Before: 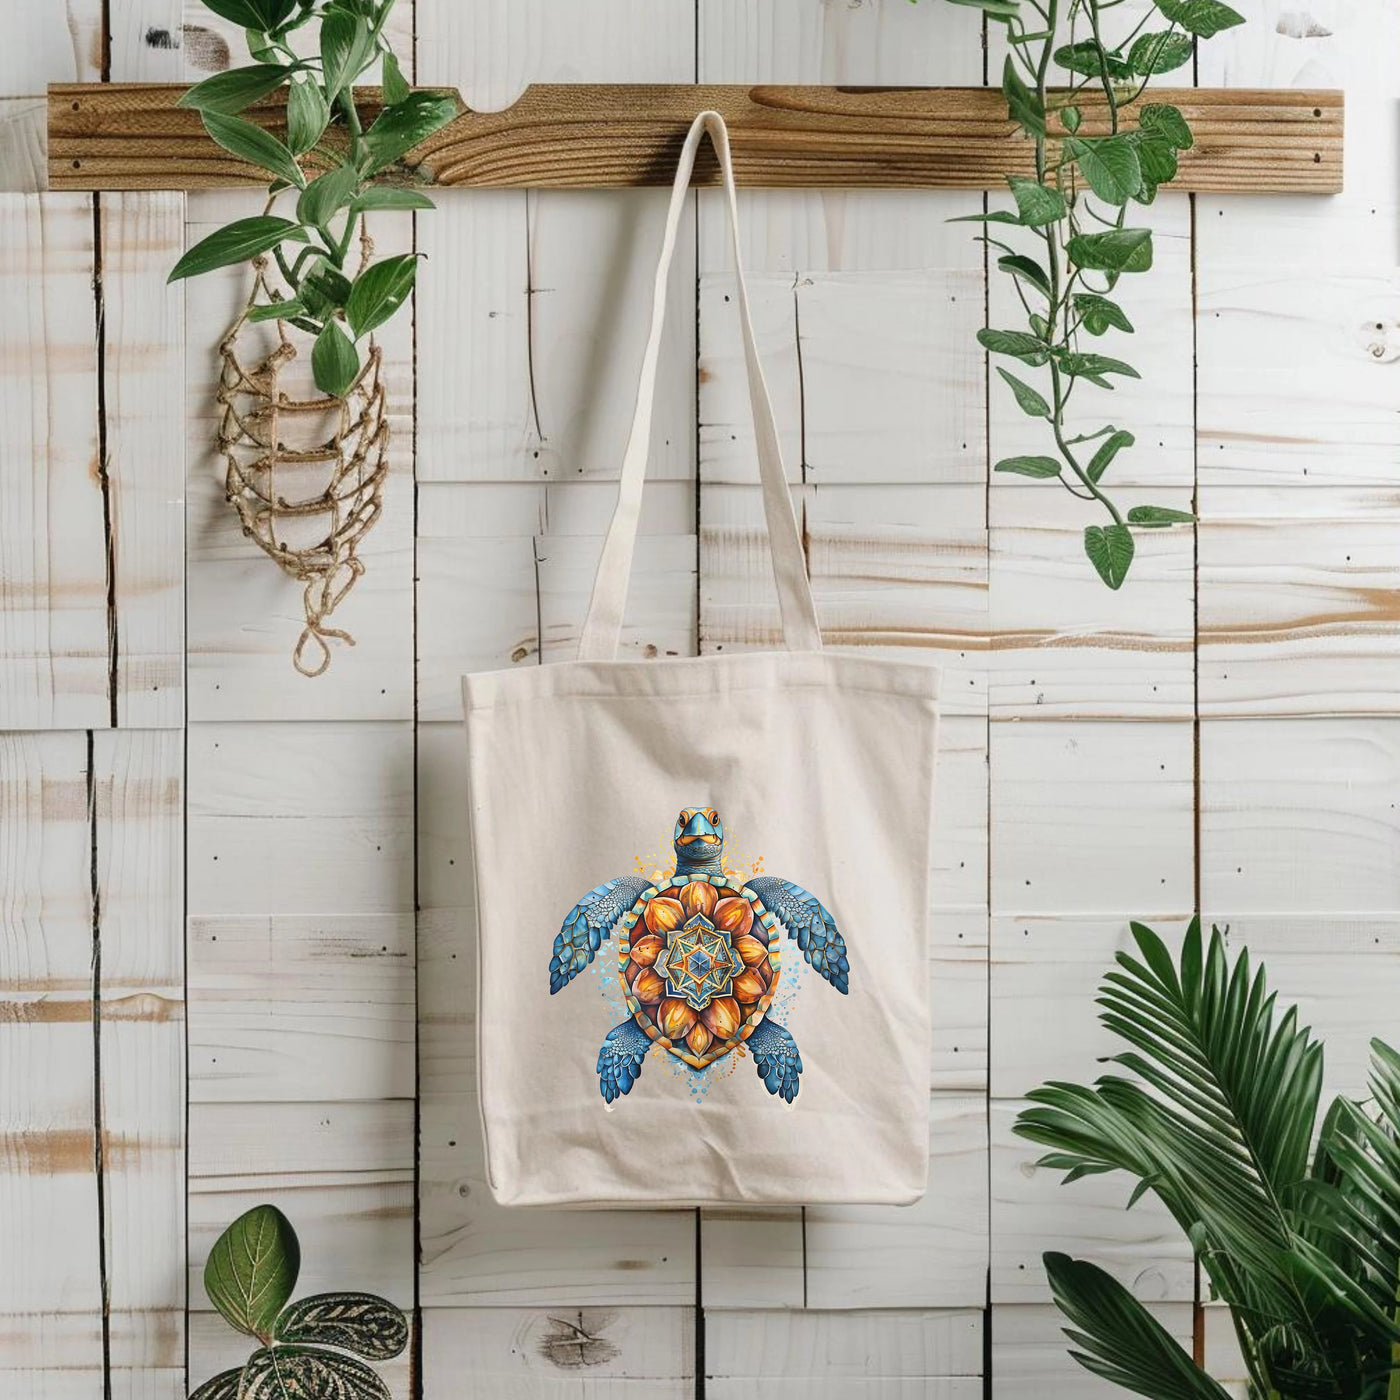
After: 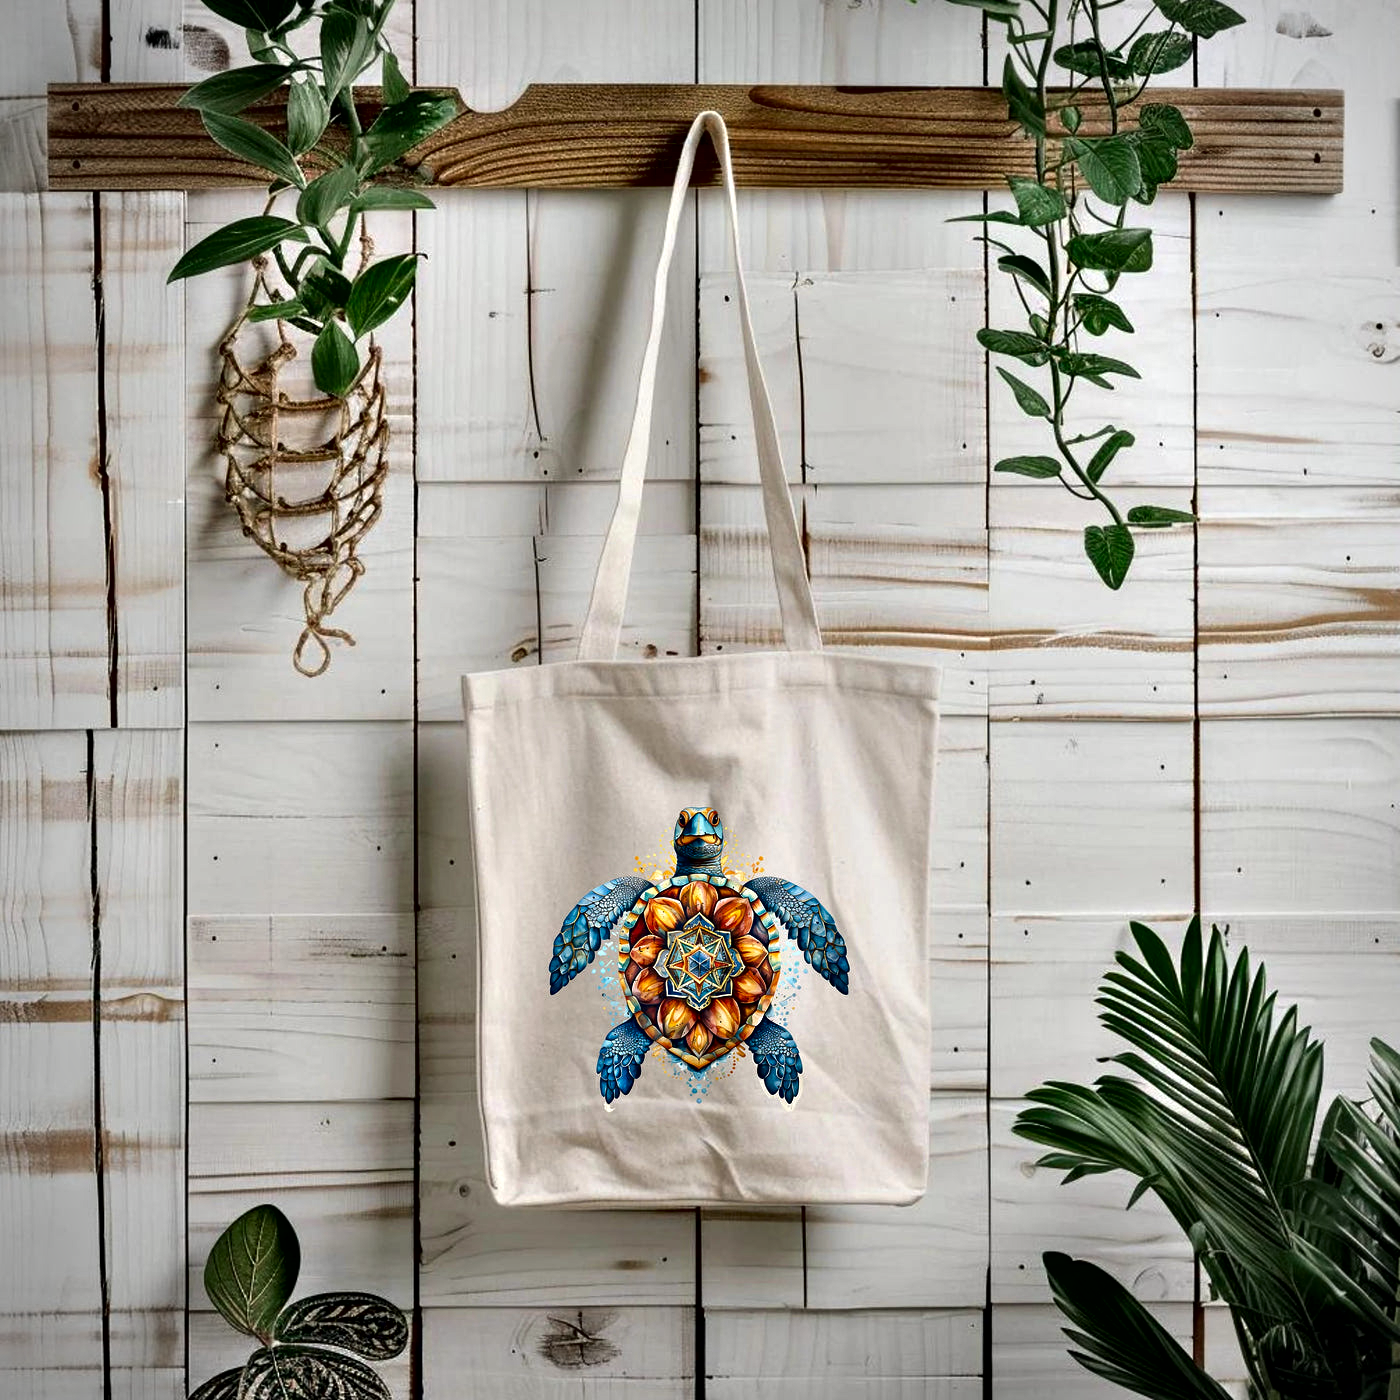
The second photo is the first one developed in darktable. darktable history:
contrast equalizer: octaves 7, y [[0.6 ×6], [0.55 ×6], [0 ×6], [0 ×6], [0 ×6]]
contrast brightness saturation: brightness -0.089
vignetting: fall-off radius 60.92%
